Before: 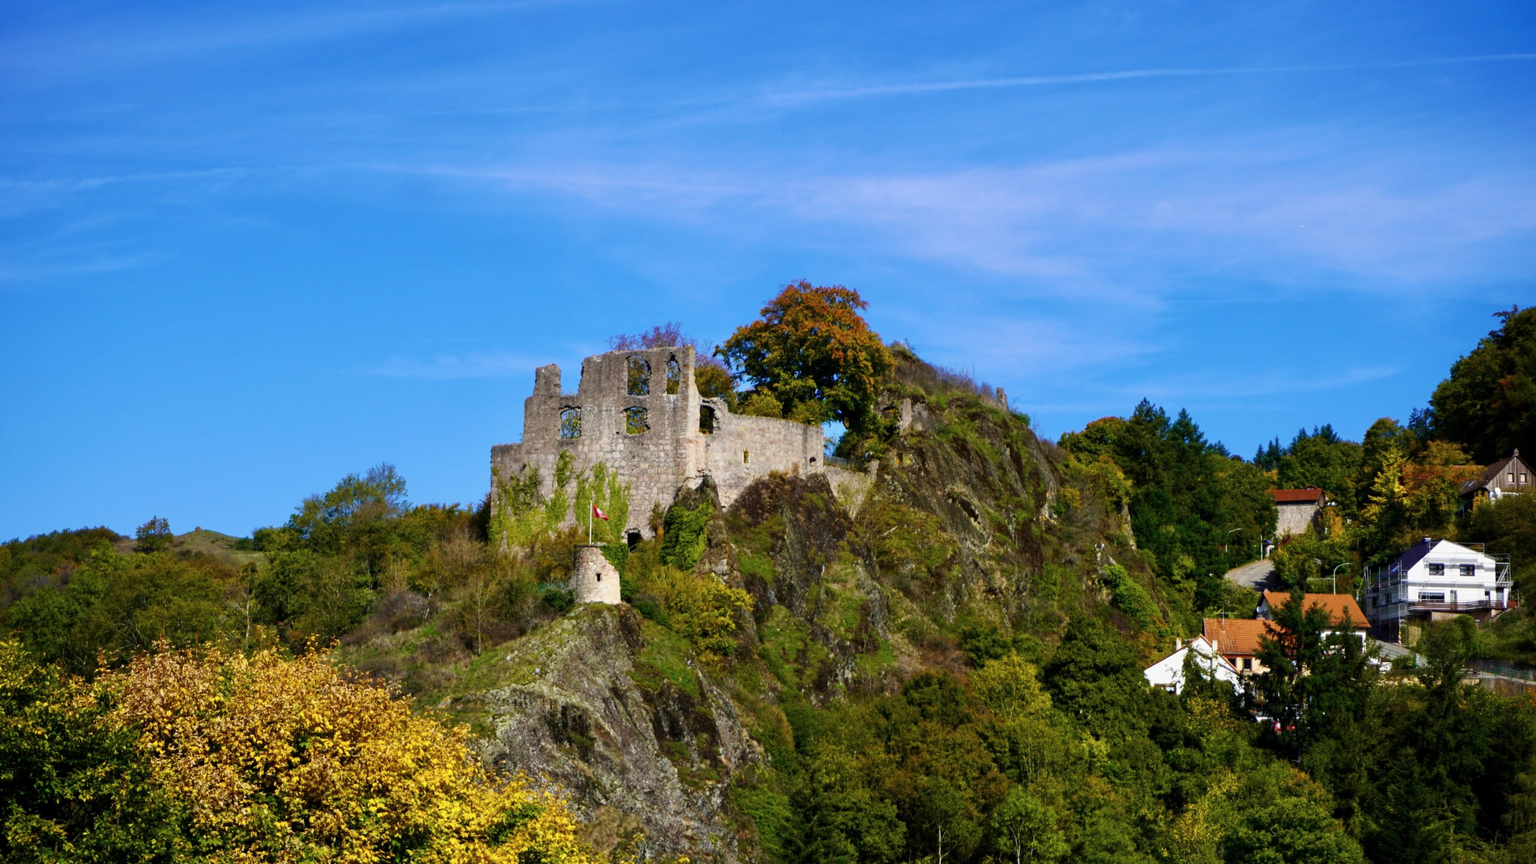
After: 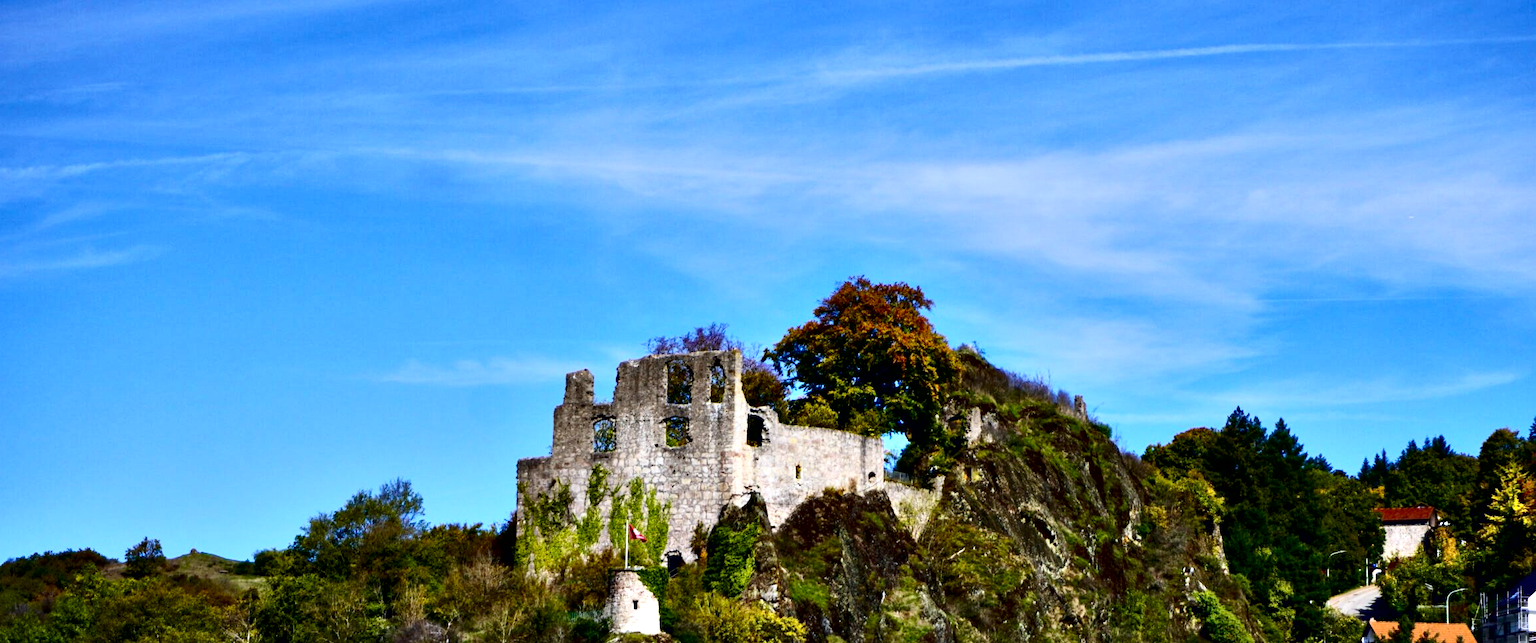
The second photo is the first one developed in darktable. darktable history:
white balance: red 0.974, blue 1.044
contrast brightness saturation: contrast 0.22
crop: left 1.509%, top 3.452%, right 7.696%, bottom 28.452%
contrast equalizer: octaves 7, y [[0.6 ×6], [0.55 ×6], [0 ×6], [0 ×6], [0 ×6]]
